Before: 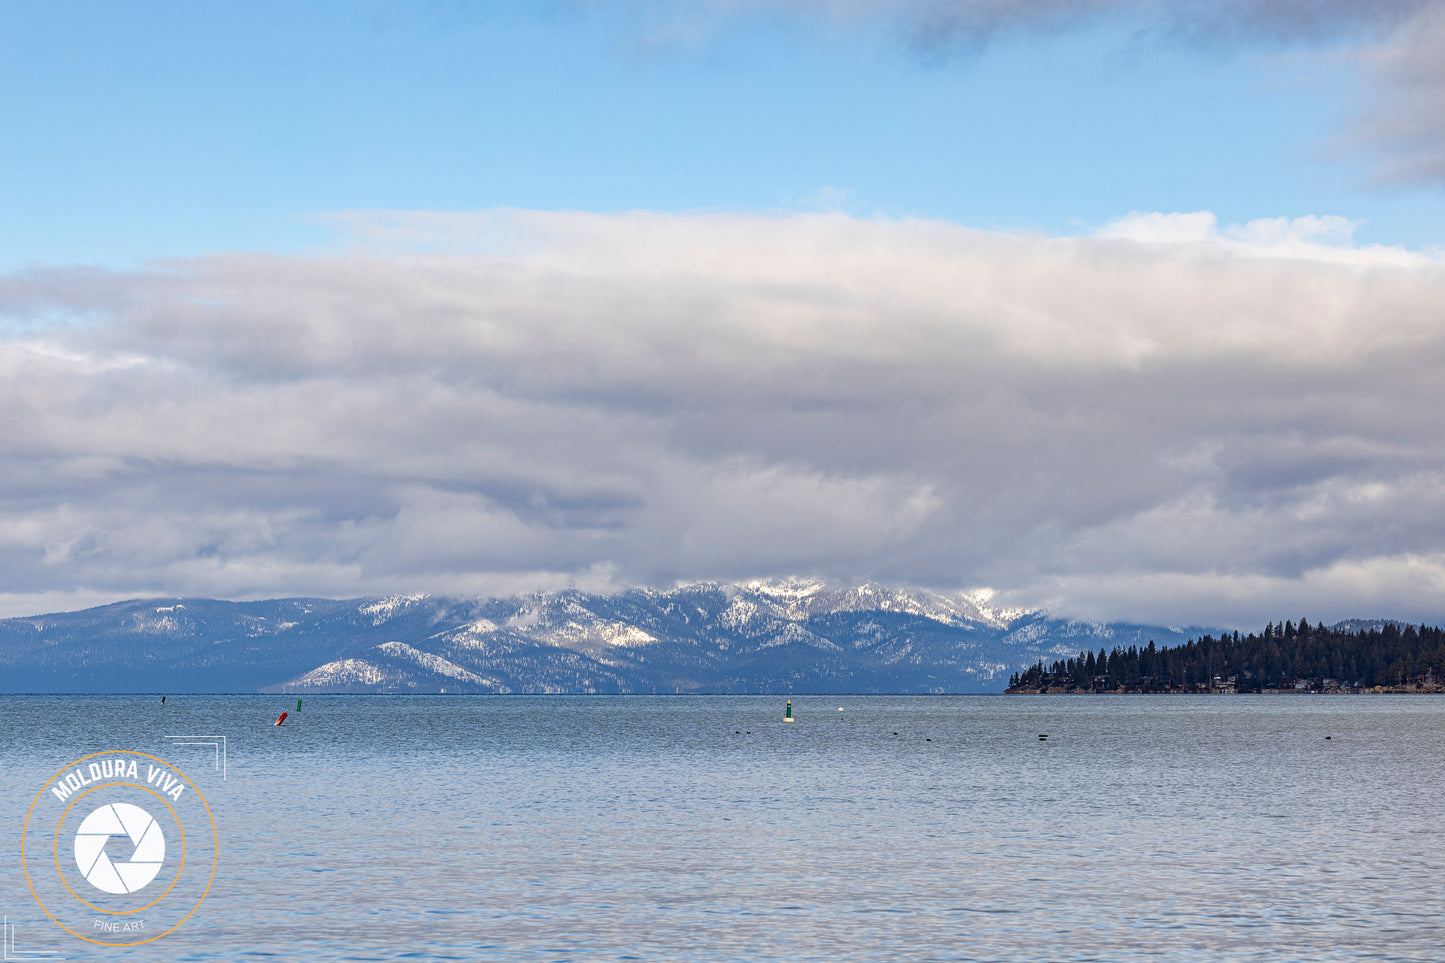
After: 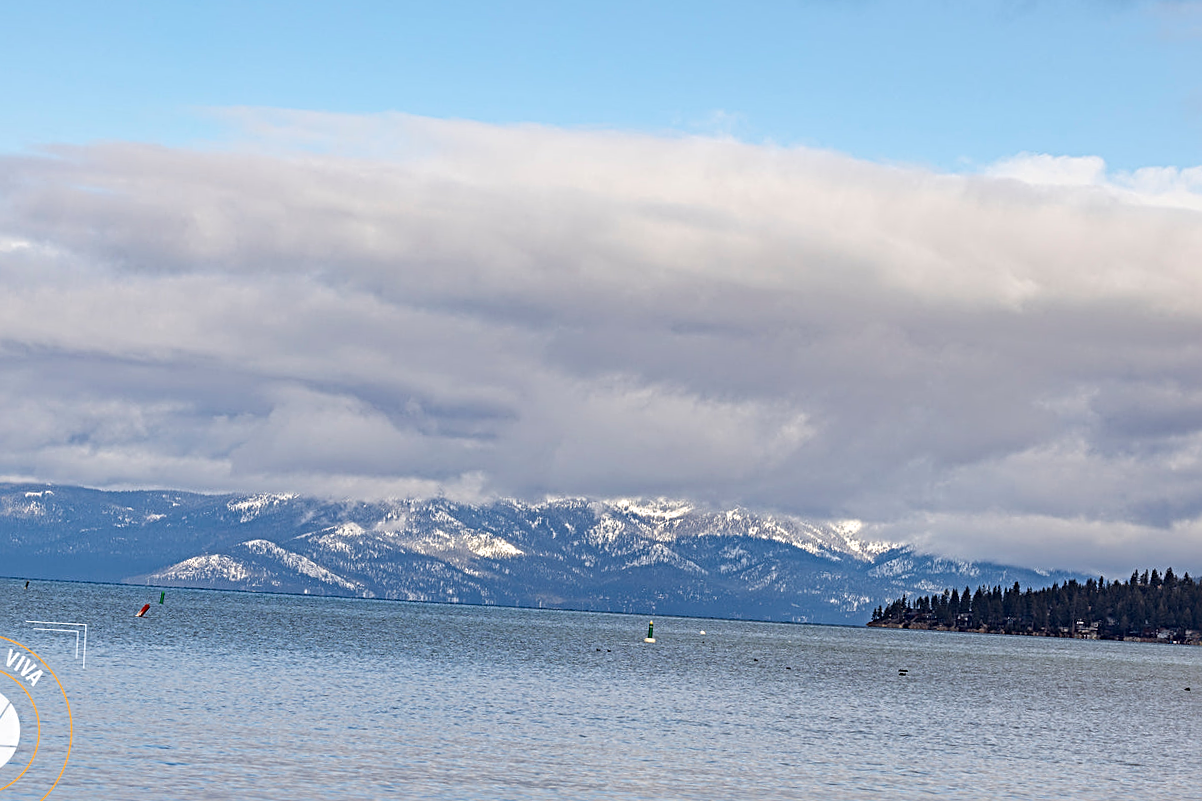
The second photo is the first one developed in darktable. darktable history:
crop and rotate: angle -3.27°, left 5.211%, top 5.211%, right 4.607%, bottom 4.607%
sharpen: radius 4
